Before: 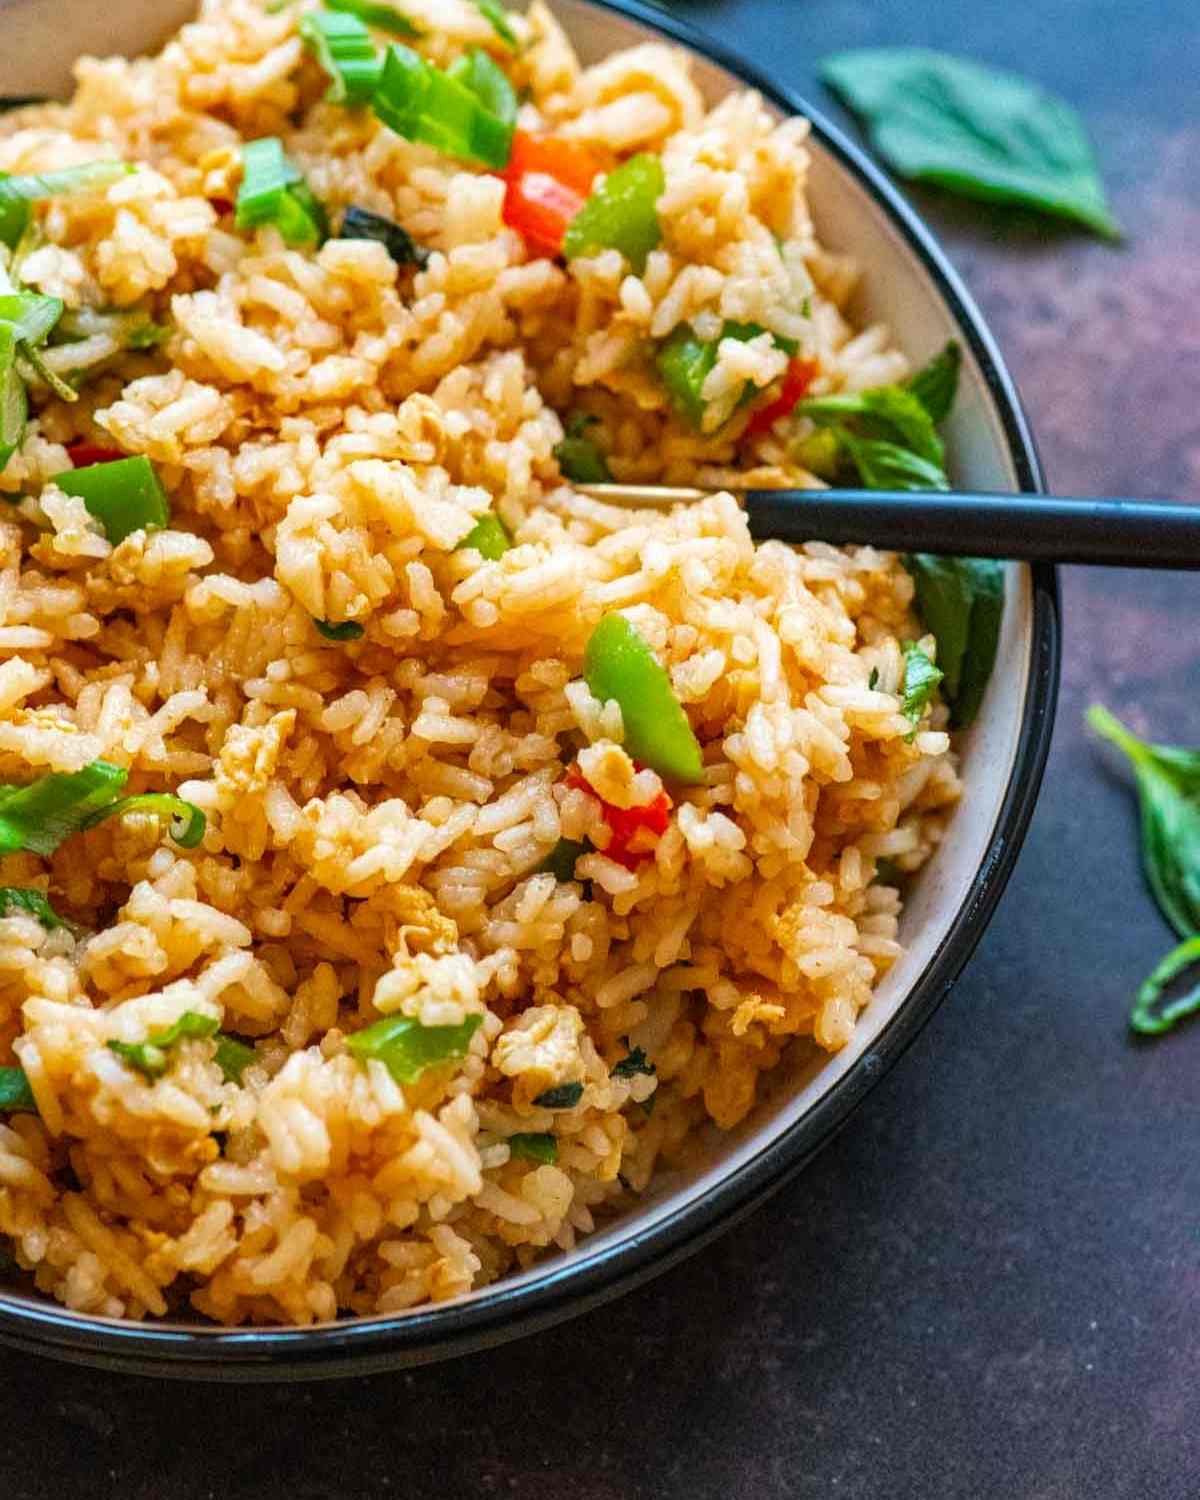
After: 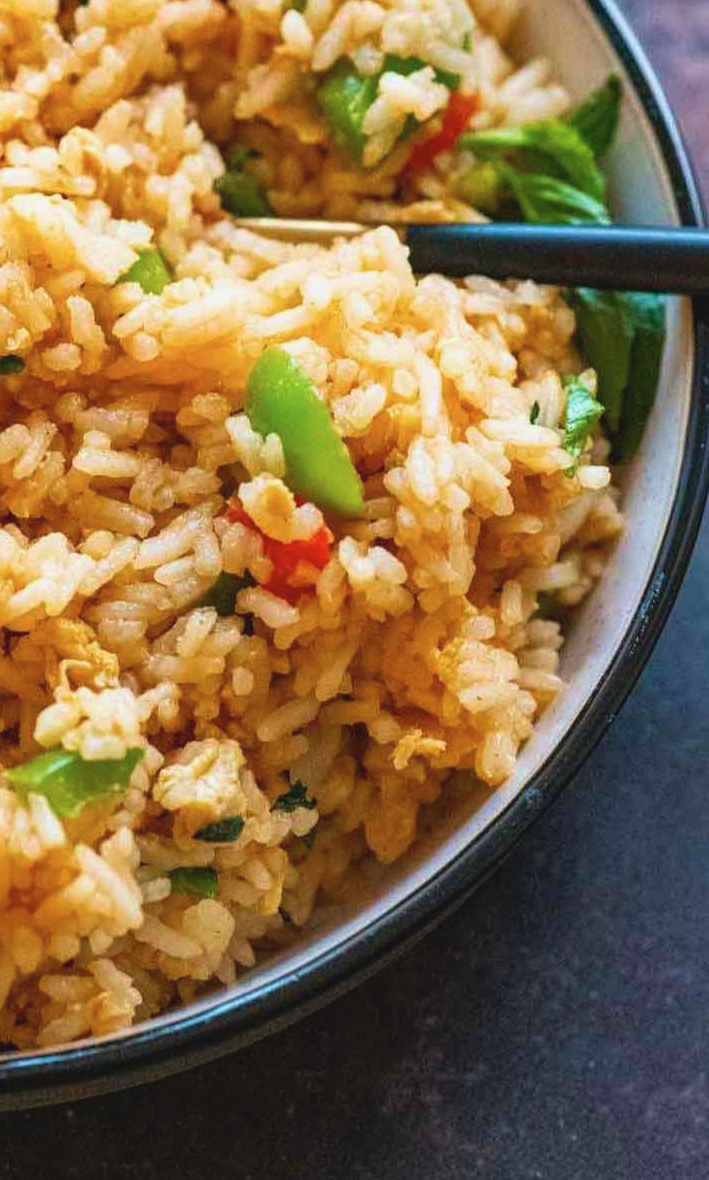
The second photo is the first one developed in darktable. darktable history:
crop and rotate: left 28.256%, top 17.734%, right 12.656%, bottom 3.573%
contrast brightness saturation: contrast -0.1, saturation -0.1
velvia: on, module defaults
shadows and highlights: shadows 0, highlights 40
